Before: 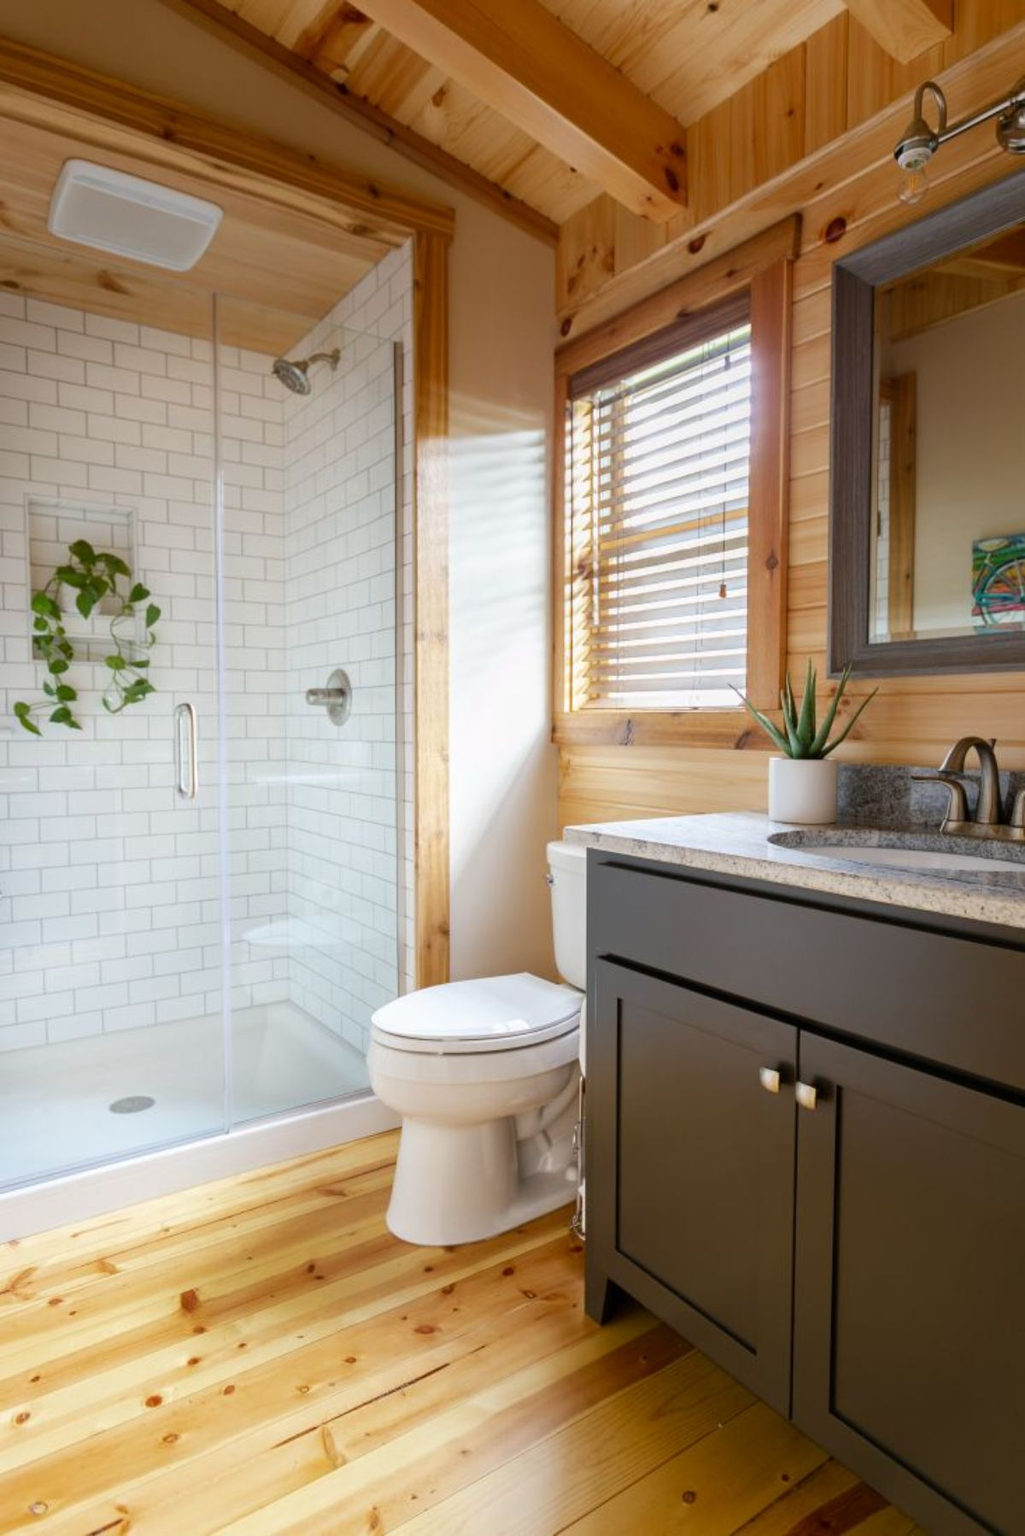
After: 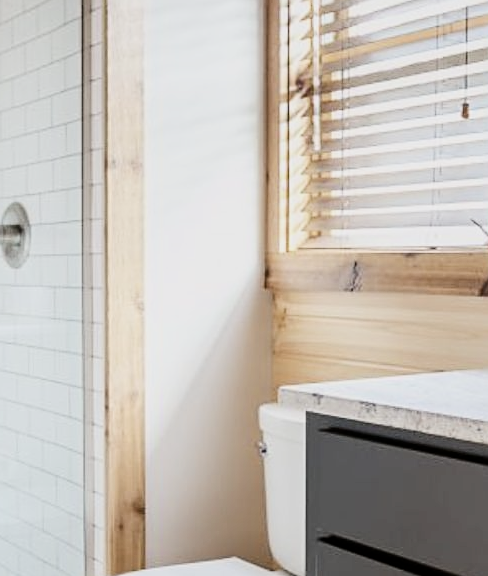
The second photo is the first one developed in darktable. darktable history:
contrast brightness saturation: contrast 0.247, saturation -0.316
filmic rgb: black relative exposure -7.96 EV, white relative exposure 4.04 EV, hardness 4.13
crop: left 31.801%, top 32.334%, right 27.511%, bottom 35.613%
sharpen: on, module defaults
